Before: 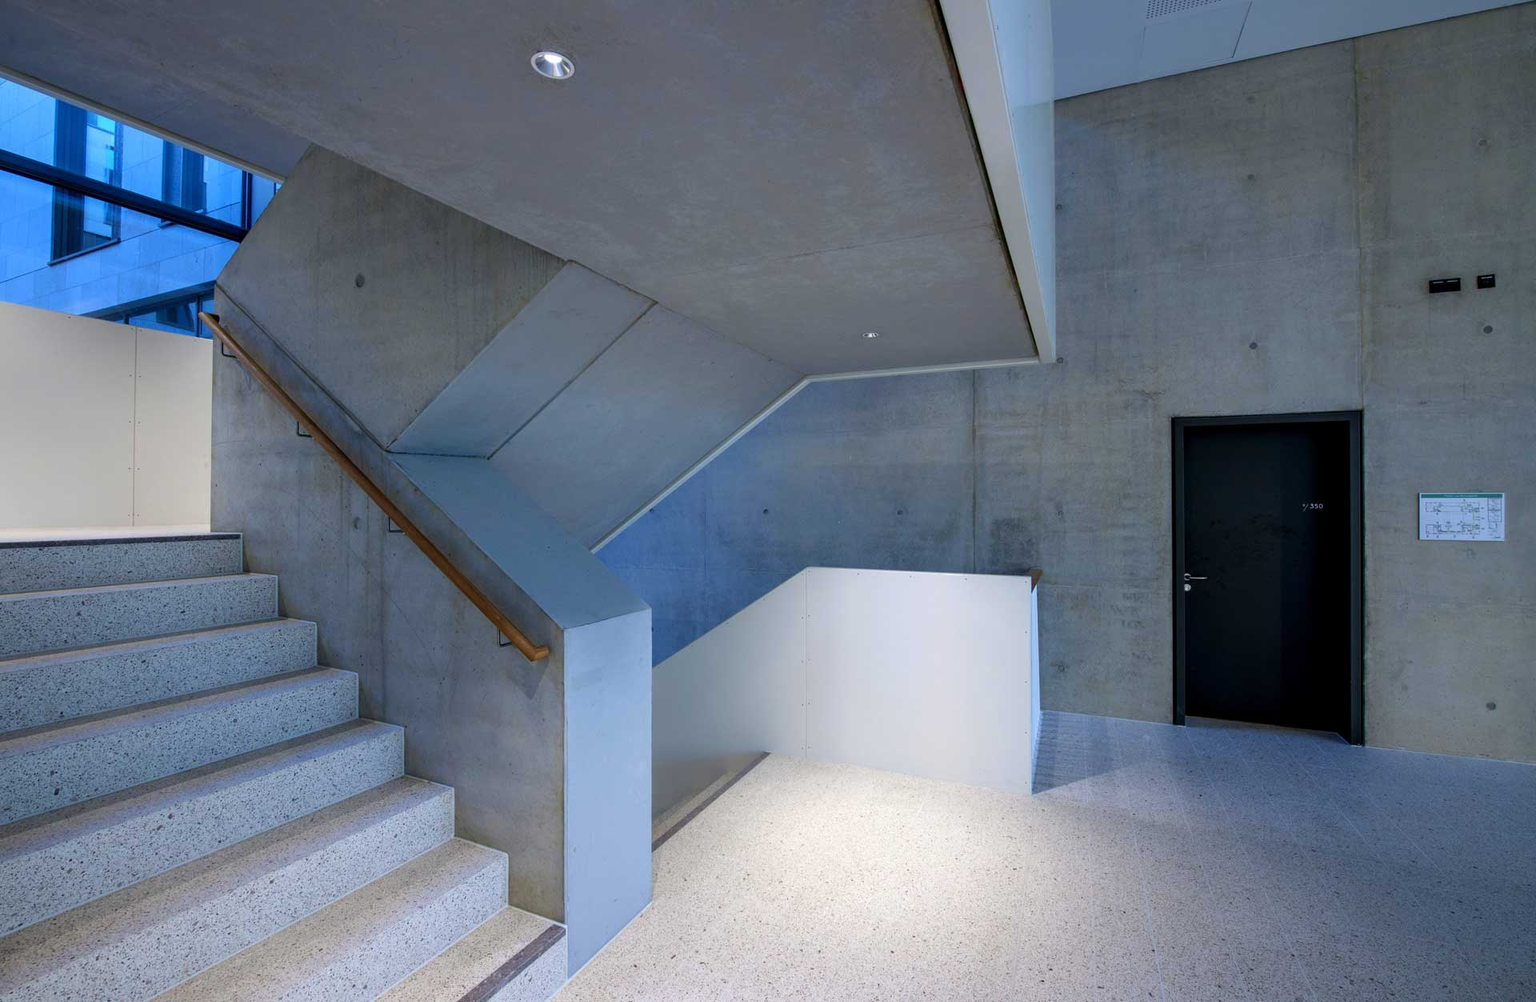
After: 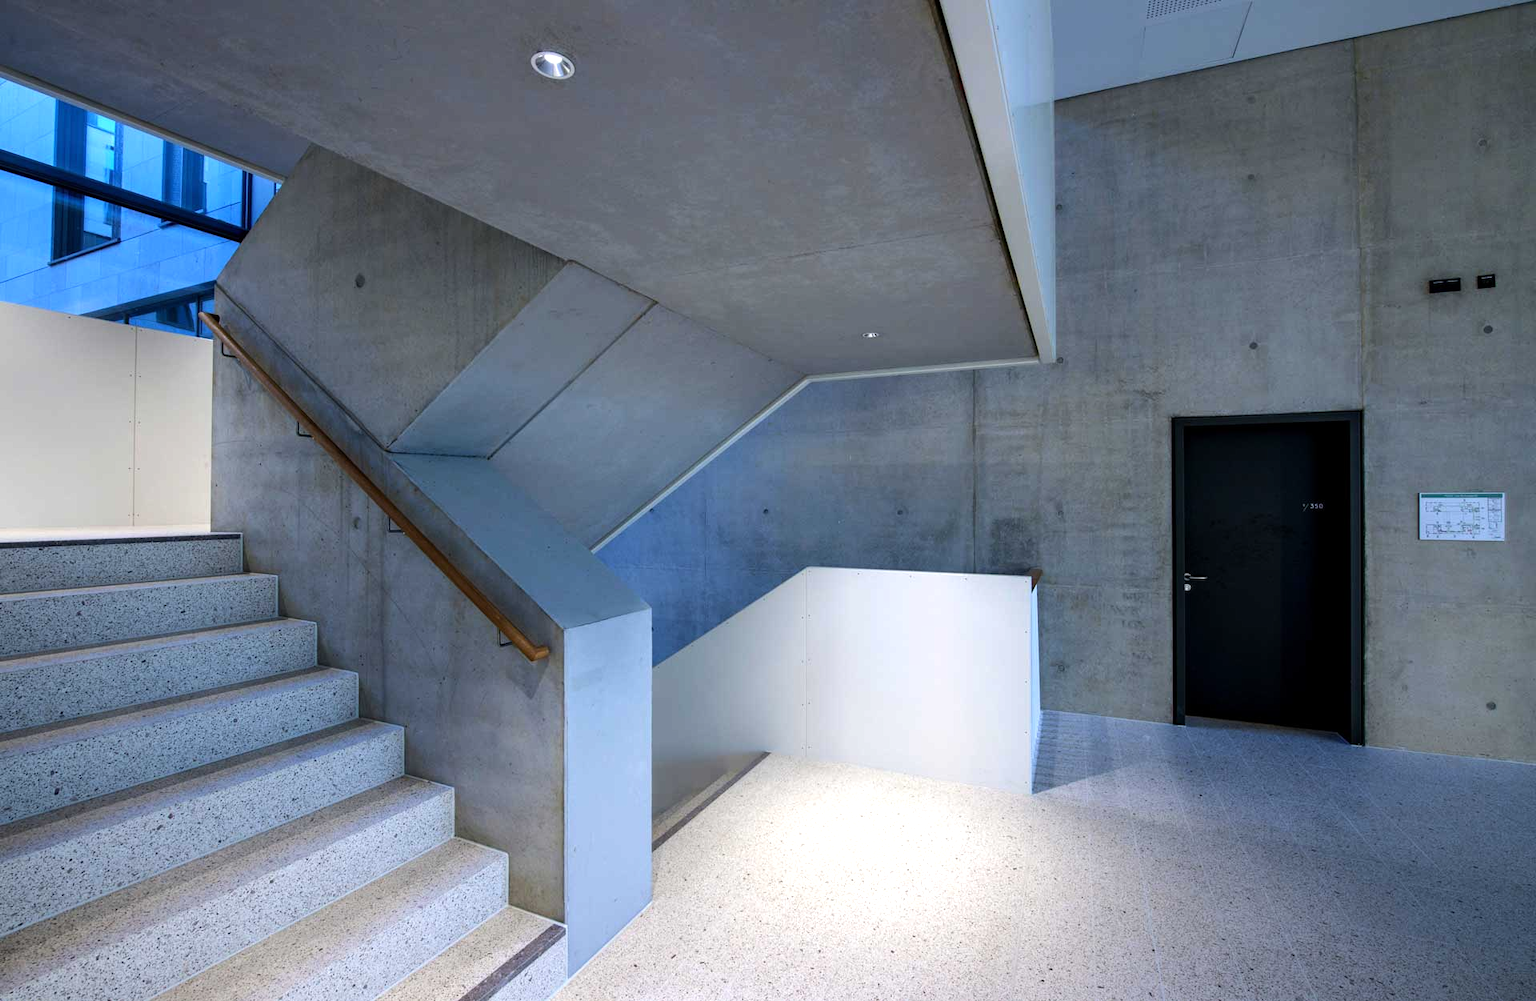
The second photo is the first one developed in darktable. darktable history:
levels: mode automatic, black 0.023%, white 99.97%, levels [0.062, 0.494, 0.925]
tone equalizer: -8 EV -0.417 EV, -7 EV -0.389 EV, -6 EV -0.333 EV, -5 EV -0.222 EV, -3 EV 0.222 EV, -2 EV 0.333 EV, -1 EV 0.389 EV, +0 EV 0.417 EV, edges refinement/feathering 500, mask exposure compensation -1.57 EV, preserve details no
